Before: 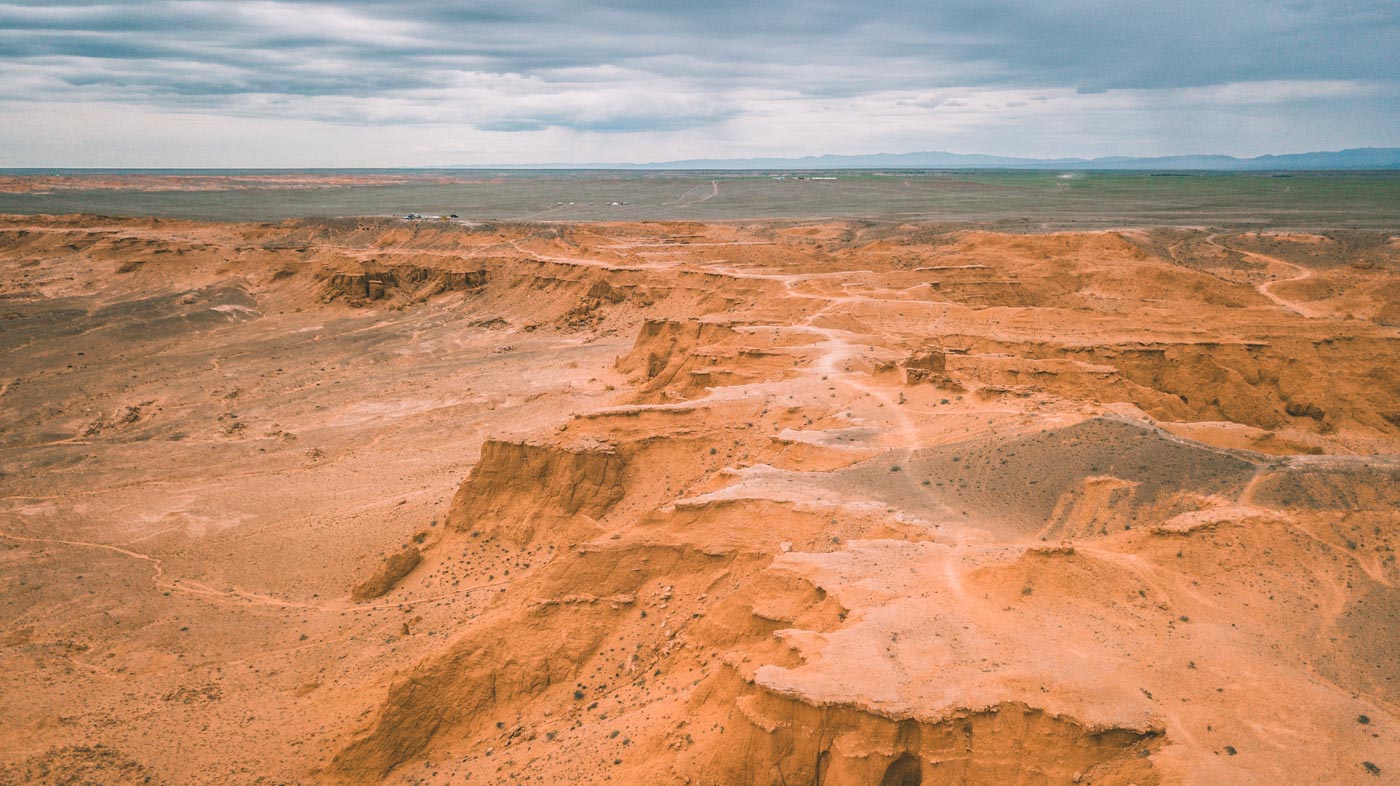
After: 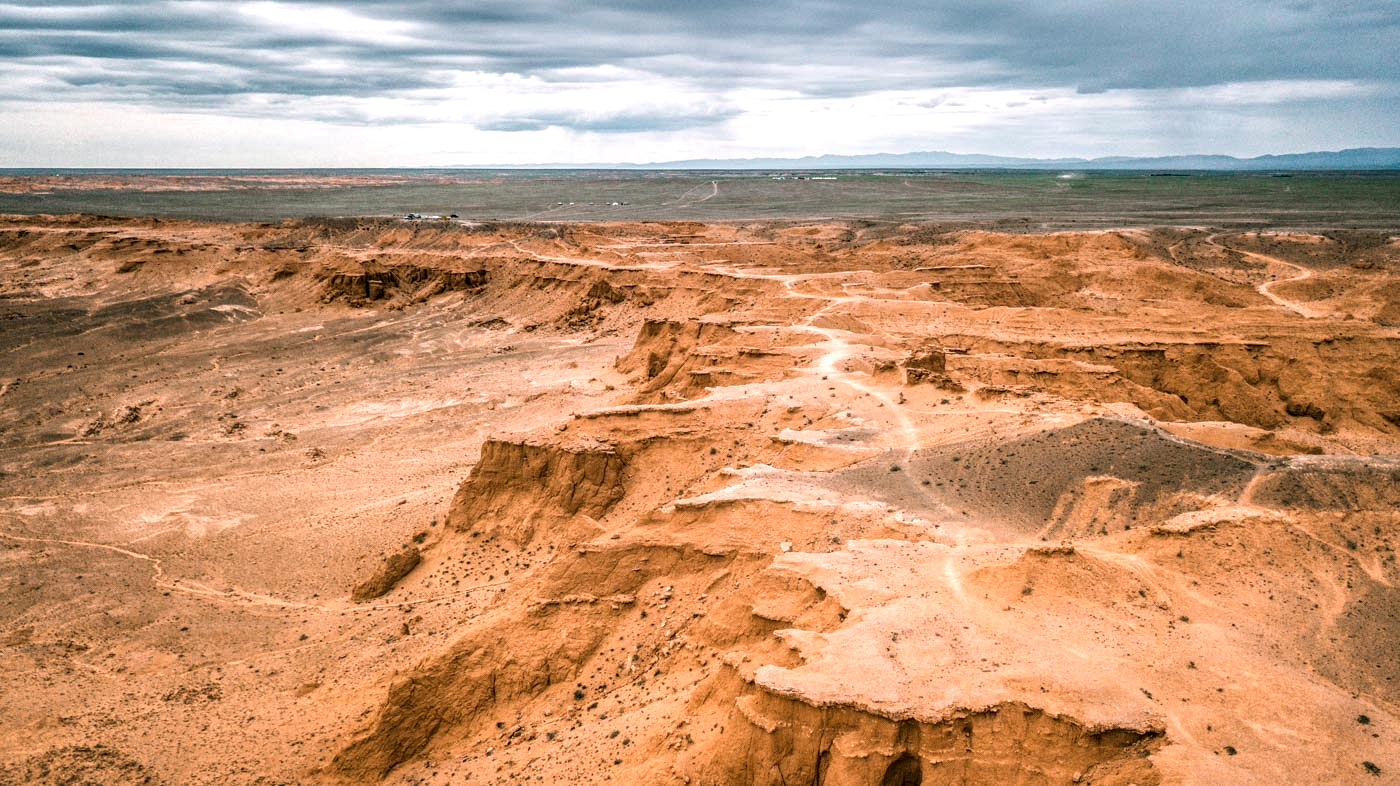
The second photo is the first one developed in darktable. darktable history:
exposure: exposure 0.127 EV, compensate highlight preservation false
local contrast: highlights 19%, detail 186%
